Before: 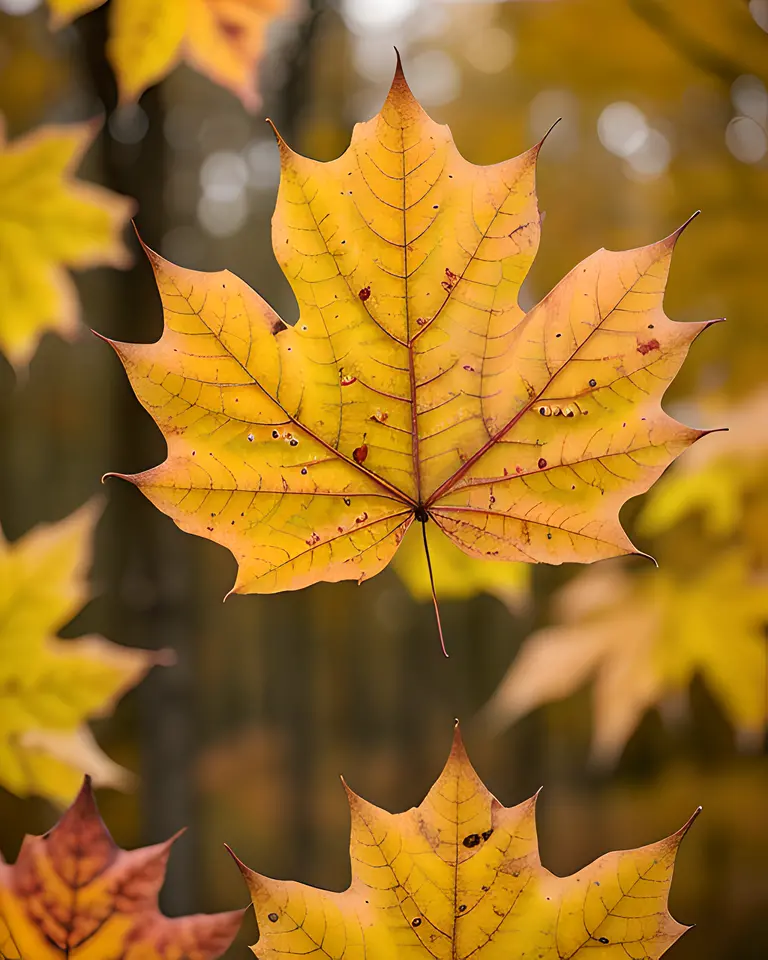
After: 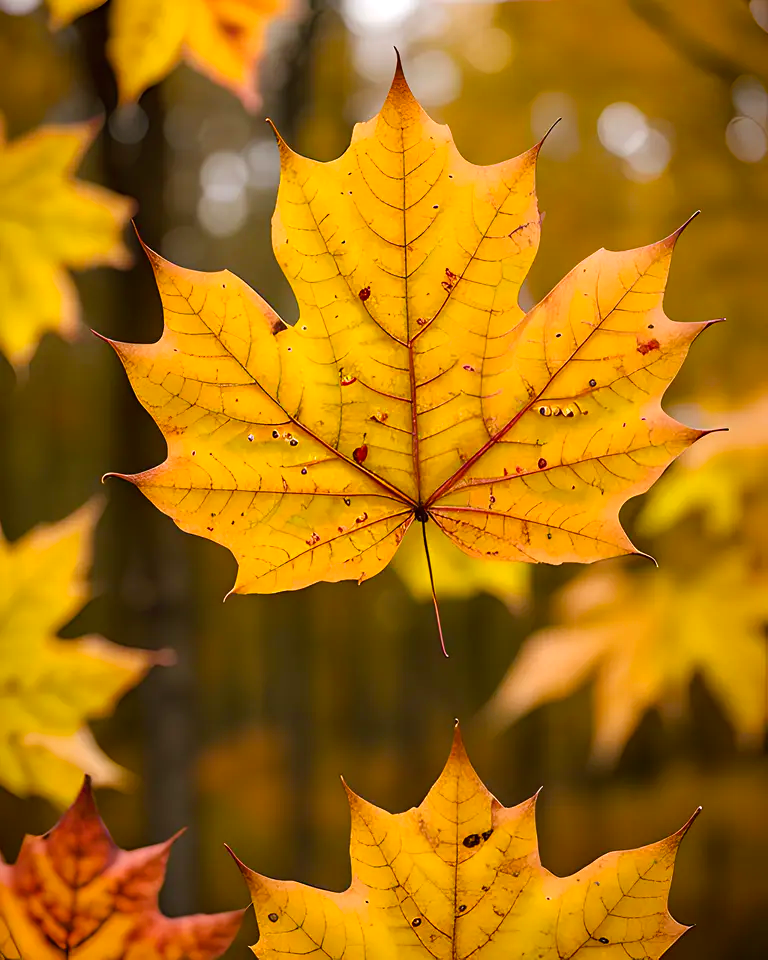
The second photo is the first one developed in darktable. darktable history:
color balance rgb: linear chroma grading › shadows 19.44%, linear chroma grading › highlights 3.42%, linear chroma grading › mid-tones 10.16%
color balance: lift [1, 1.001, 0.999, 1.001], gamma [1, 1.004, 1.007, 0.993], gain [1, 0.991, 0.987, 1.013], contrast 7.5%, contrast fulcrum 10%, output saturation 115%
